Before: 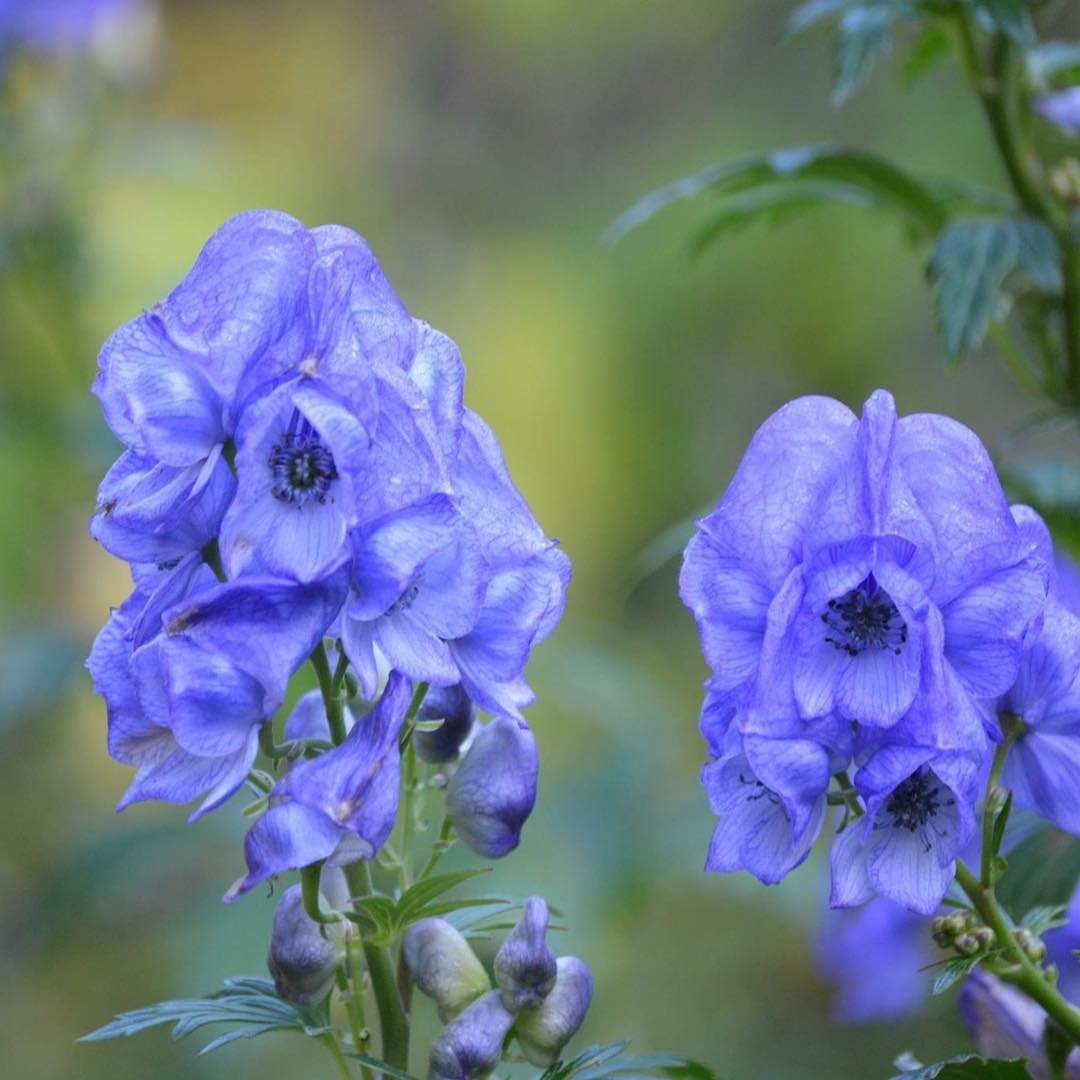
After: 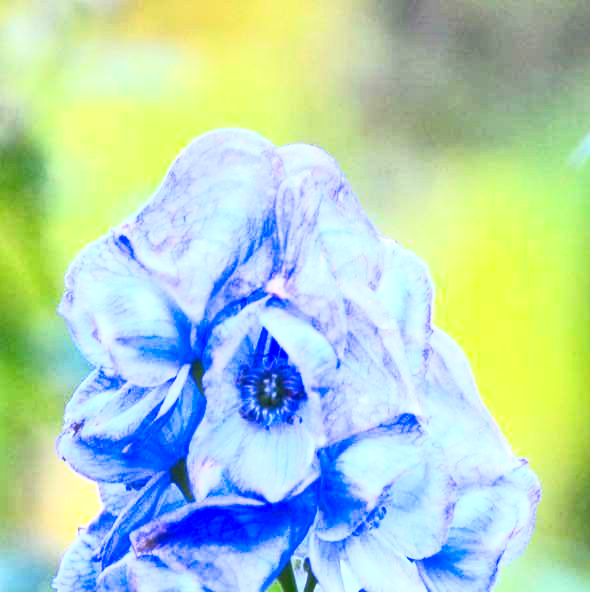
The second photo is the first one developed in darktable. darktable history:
exposure: exposure -0.072 EV, compensate highlight preservation false
local contrast: highlights 100%, shadows 100%, detail 120%, midtone range 0.2
contrast brightness saturation: contrast 1, brightness 1, saturation 1
crop and rotate: left 3.047%, top 7.509%, right 42.236%, bottom 37.598%
